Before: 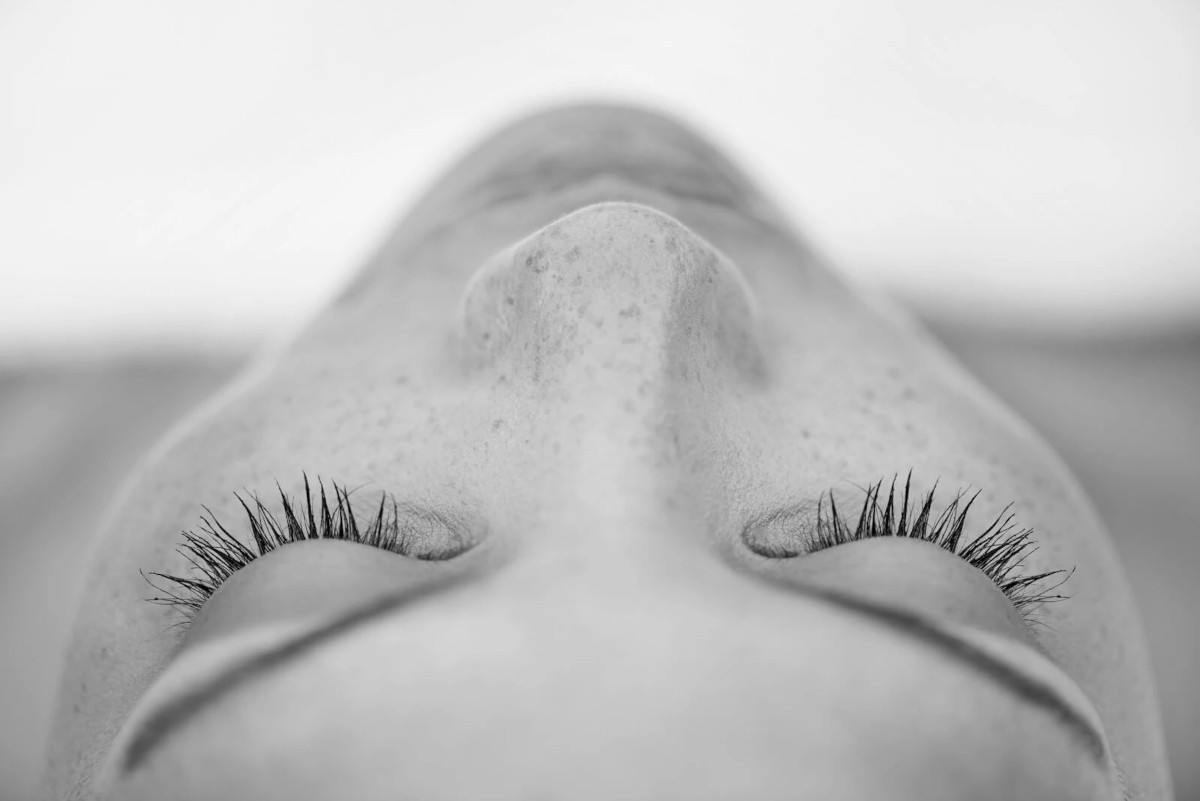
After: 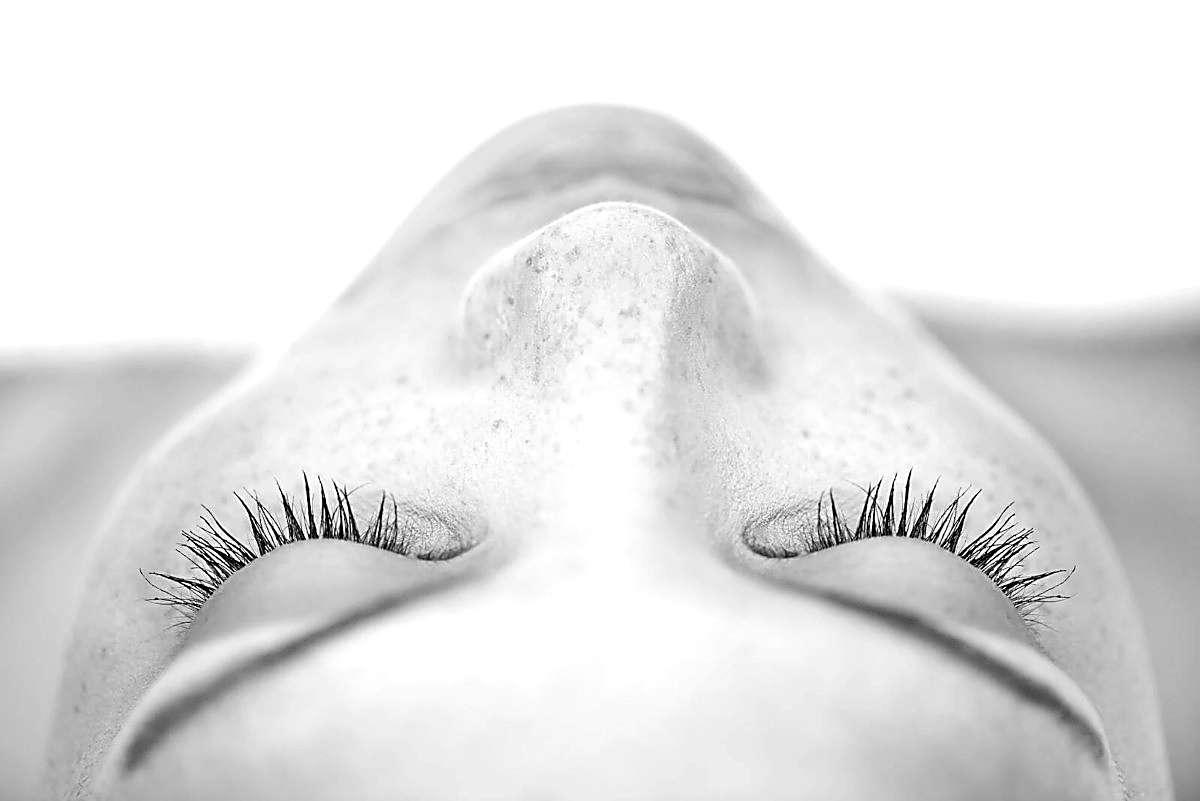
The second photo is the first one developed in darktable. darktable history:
rotate and perspective: automatic cropping off
tone equalizer: -8 EV -0.417 EV, -7 EV -0.389 EV, -6 EV -0.333 EV, -5 EV -0.222 EV, -3 EV 0.222 EV, -2 EV 0.333 EV, -1 EV 0.389 EV, +0 EV 0.417 EV, edges refinement/feathering 500, mask exposure compensation -1.57 EV, preserve details no
sharpen: radius 1.4, amount 1.25, threshold 0.7
exposure: exposure 0.375 EV, compensate highlight preservation false
